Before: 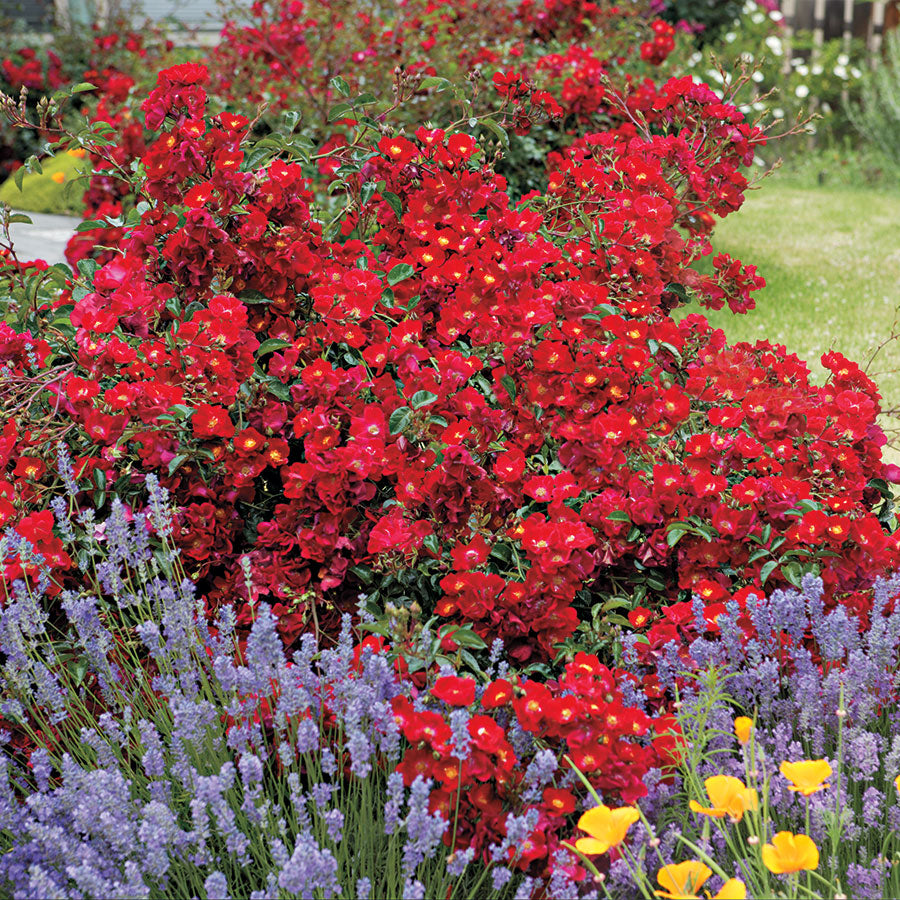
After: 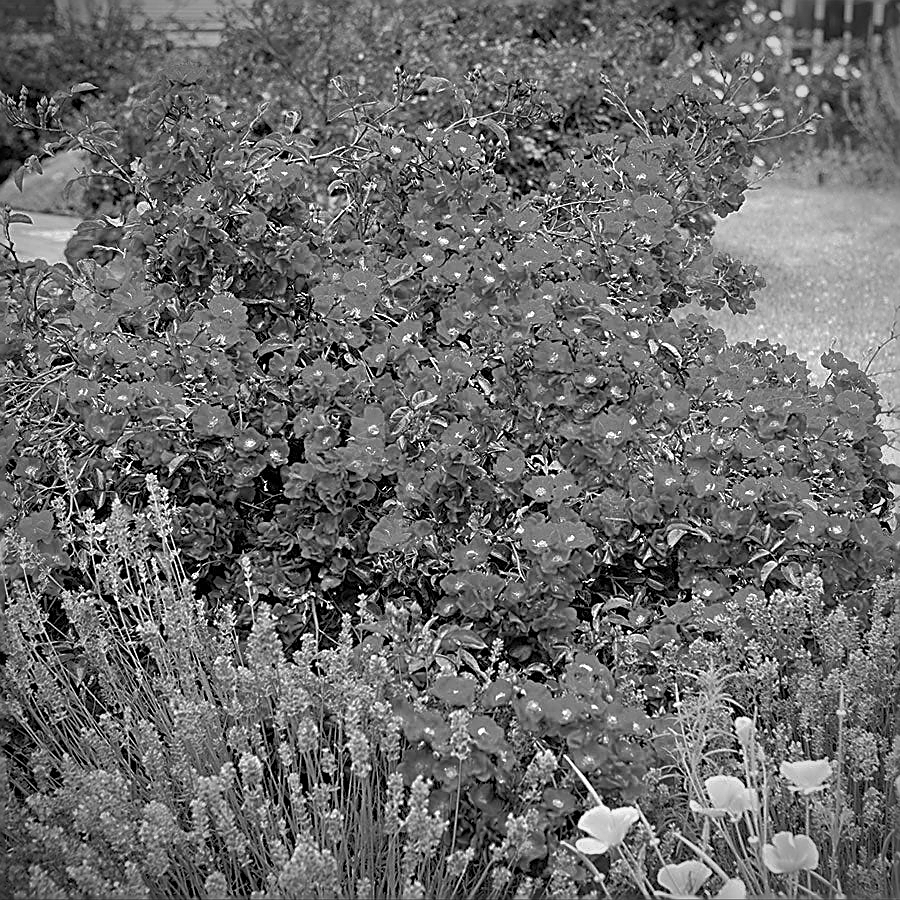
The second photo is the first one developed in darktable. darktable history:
vignetting: automatic ratio true
sharpen: radius 1.685, amount 1.294
contrast brightness saturation: saturation -1
exposure: exposure 0.15 EV, compensate highlight preservation false
shadows and highlights: on, module defaults
